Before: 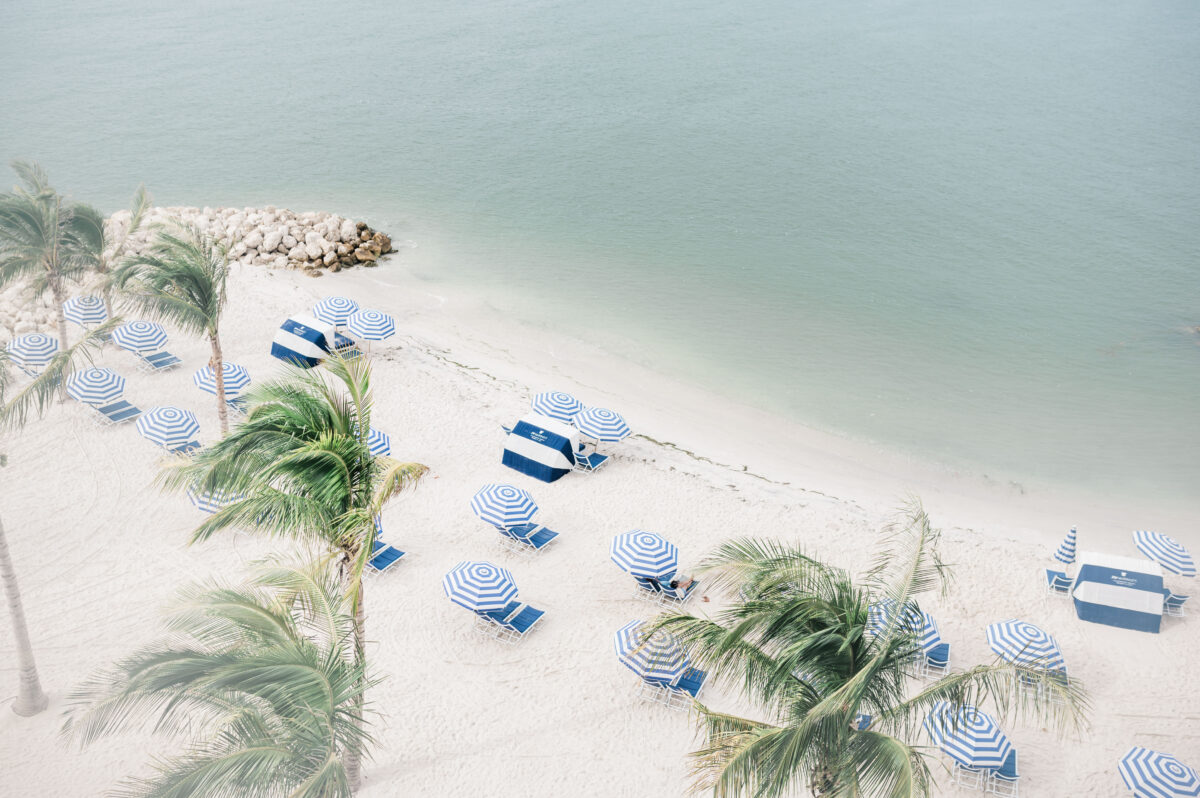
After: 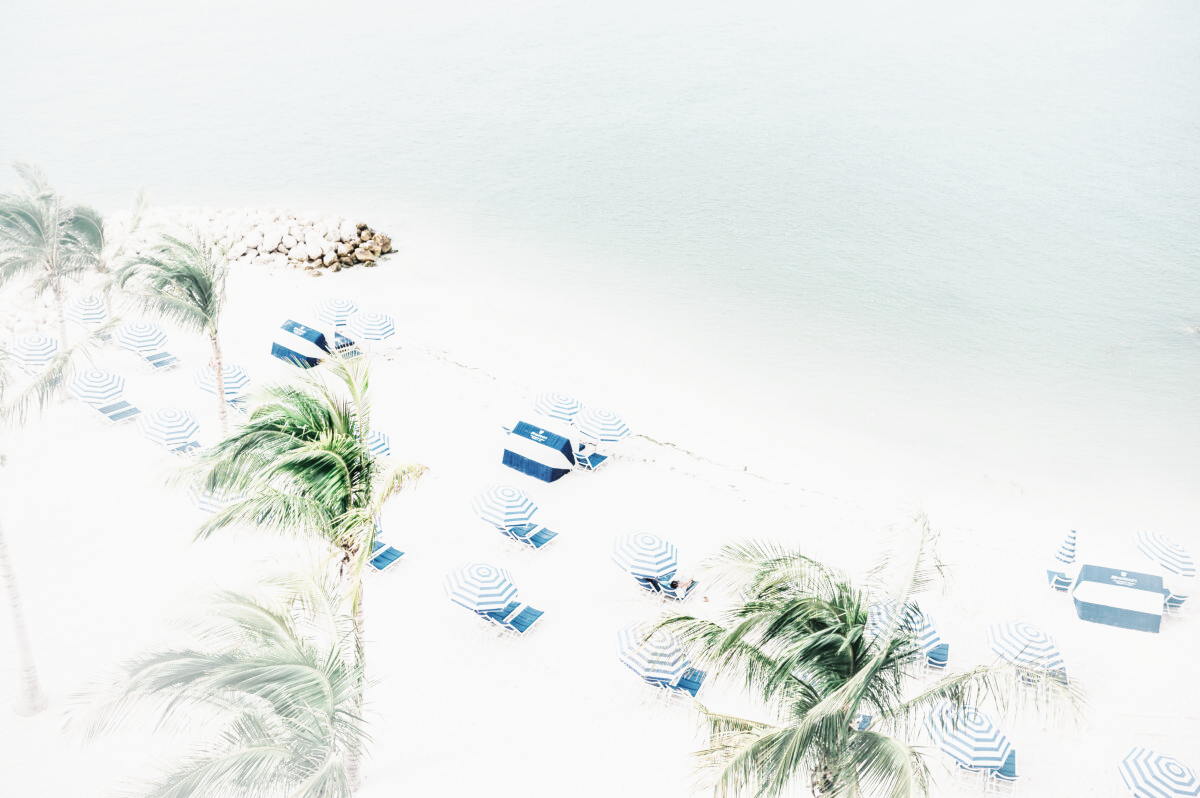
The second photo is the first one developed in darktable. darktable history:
base curve: curves: ch0 [(0, 0) (0.007, 0.004) (0.027, 0.03) (0.046, 0.07) (0.207, 0.54) (0.442, 0.872) (0.673, 0.972) (1, 1)], preserve colors none
local contrast: on, module defaults
contrast brightness saturation: contrast -0.042, saturation -0.401
